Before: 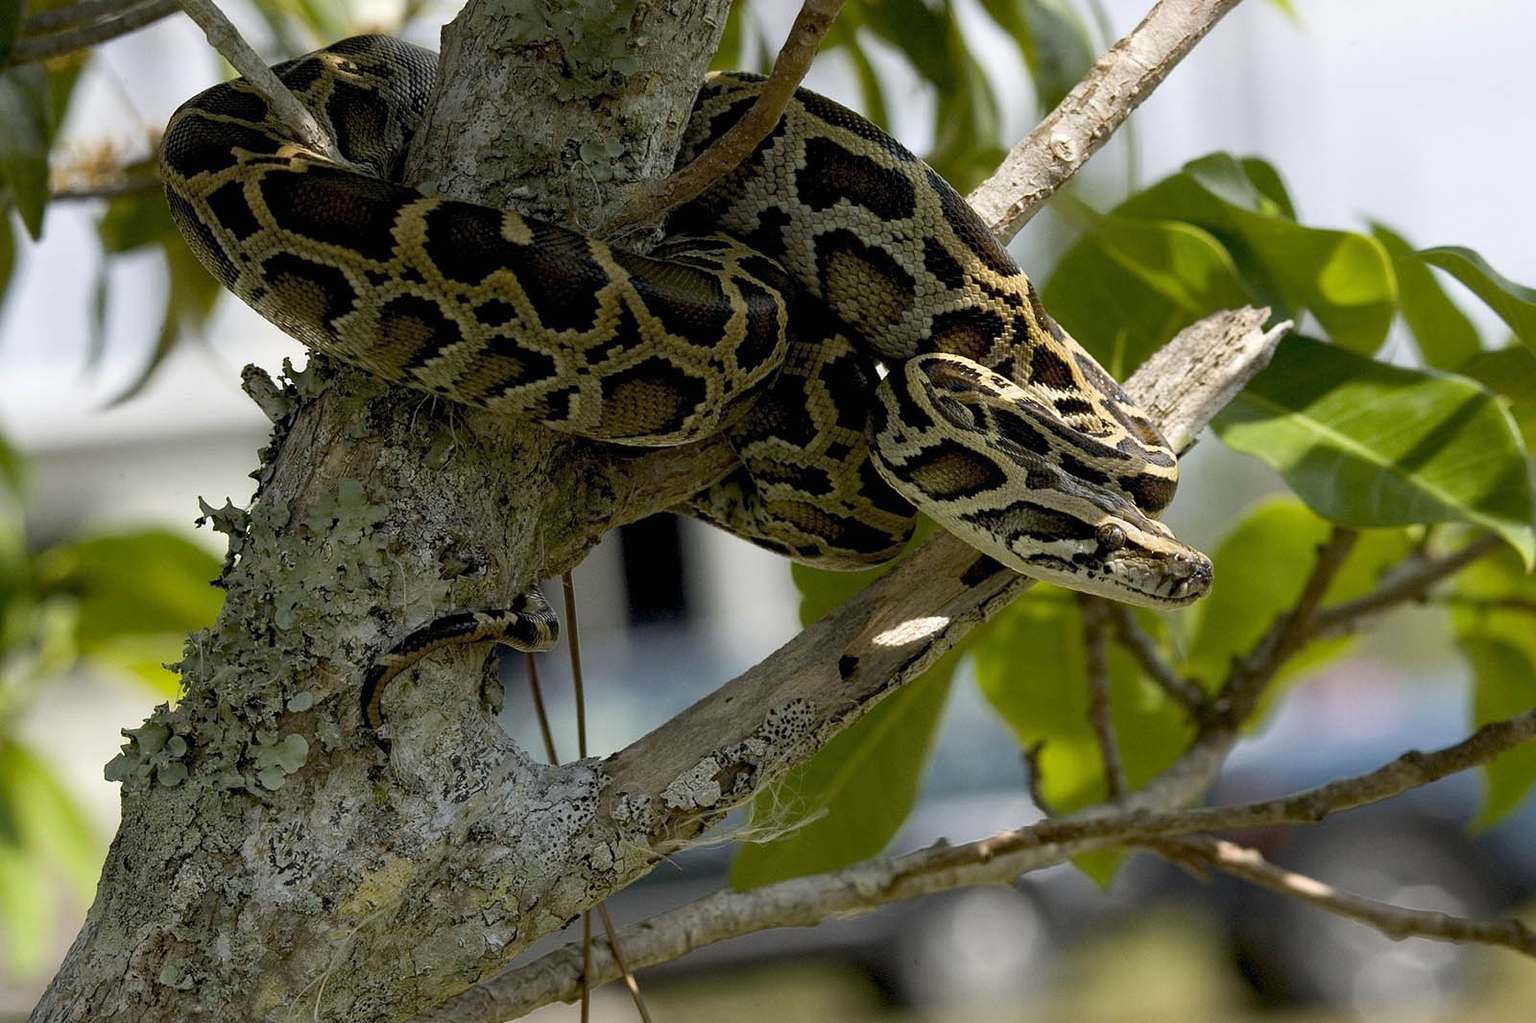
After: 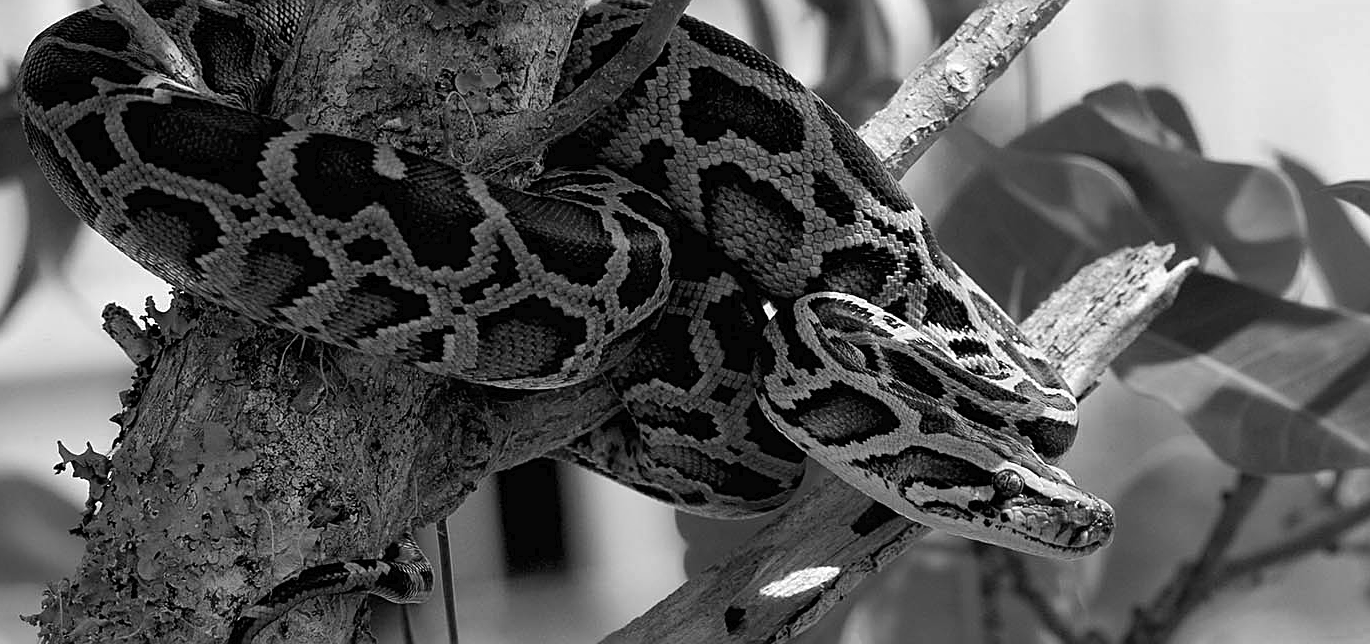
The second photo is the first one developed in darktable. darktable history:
sharpen: on, module defaults
color contrast: green-magenta contrast 0.81
crop and rotate: left 9.345%, top 7.22%, right 4.982%, bottom 32.331%
contrast brightness saturation: saturation 0.18
tone curve: curves: ch0 [(0, 0) (0.003, 0.014) (0.011, 0.014) (0.025, 0.022) (0.044, 0.041) (0.069, 0.063) (0.1, 0.086) (0.136, 0.118) (0.177, 0.161) (0.224, 0.211) (0.277, 0.262) (0.335, 0.323) (0.399, 0.384) (0.468, 0.459) (0.543, 0.54) (0.623, 0.624) (0.709, 0.711) (0.801, 0.796) (0.898, 0.879) (1, 1)], preserve colors none
shadows and highlights: shadows 37.27, highlights -28.18, soften with gaussian
color zones: curves: ch0 [(0, 0.558) (0.143, 0.548) (0.286, 0.447) (0.429, 0.259) (0.571, 0.5) (0.714, 0.5) (0.857, 0.593) (1, 0.558)]; ch1 [(0, 0.543) (0.01, 0.544) (0.12, 0.492) (0.248, 0.458) (0.5, 0.534) (0.748, 0.5) (0.99, 0.469) (1, 0.543)]; ch2 [(0, 0.507) (0.143, 0.522) (0.286, 0.505) (0.429, 0.5) (0.571, 0.5) (0.714, 0.5) (0.857, 0.5) (1, 0.507)]
monochrome: on, module defaults
